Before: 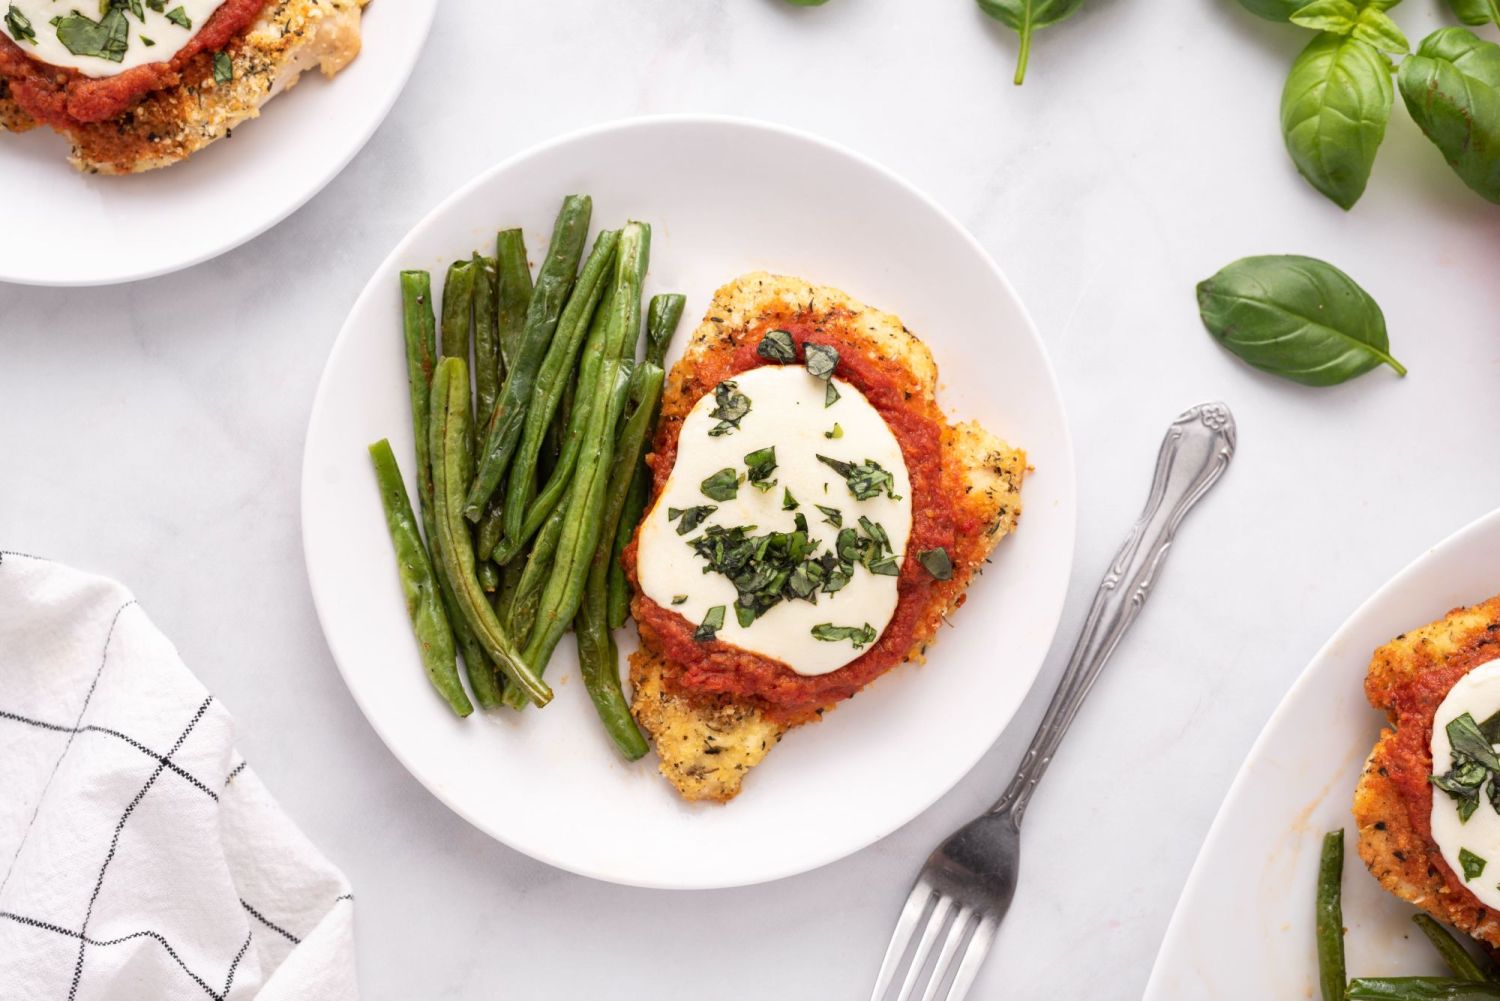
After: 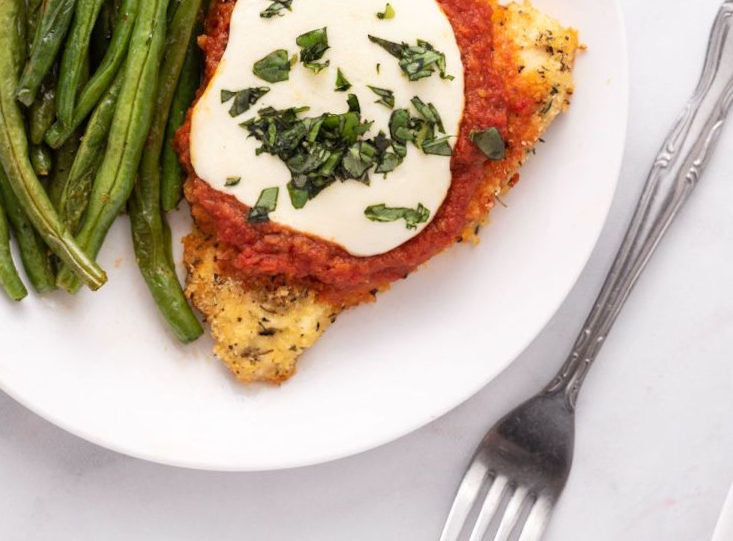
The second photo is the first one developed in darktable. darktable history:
crop: left 29.672%, top 41.786%, right 20.851%, bottom 3.487%
rotate and perspective: rotation -0.45°, automatic cropping original format, crop left 0.008, crop right 0.992, crop top 0.012, crop bottom 0.988
